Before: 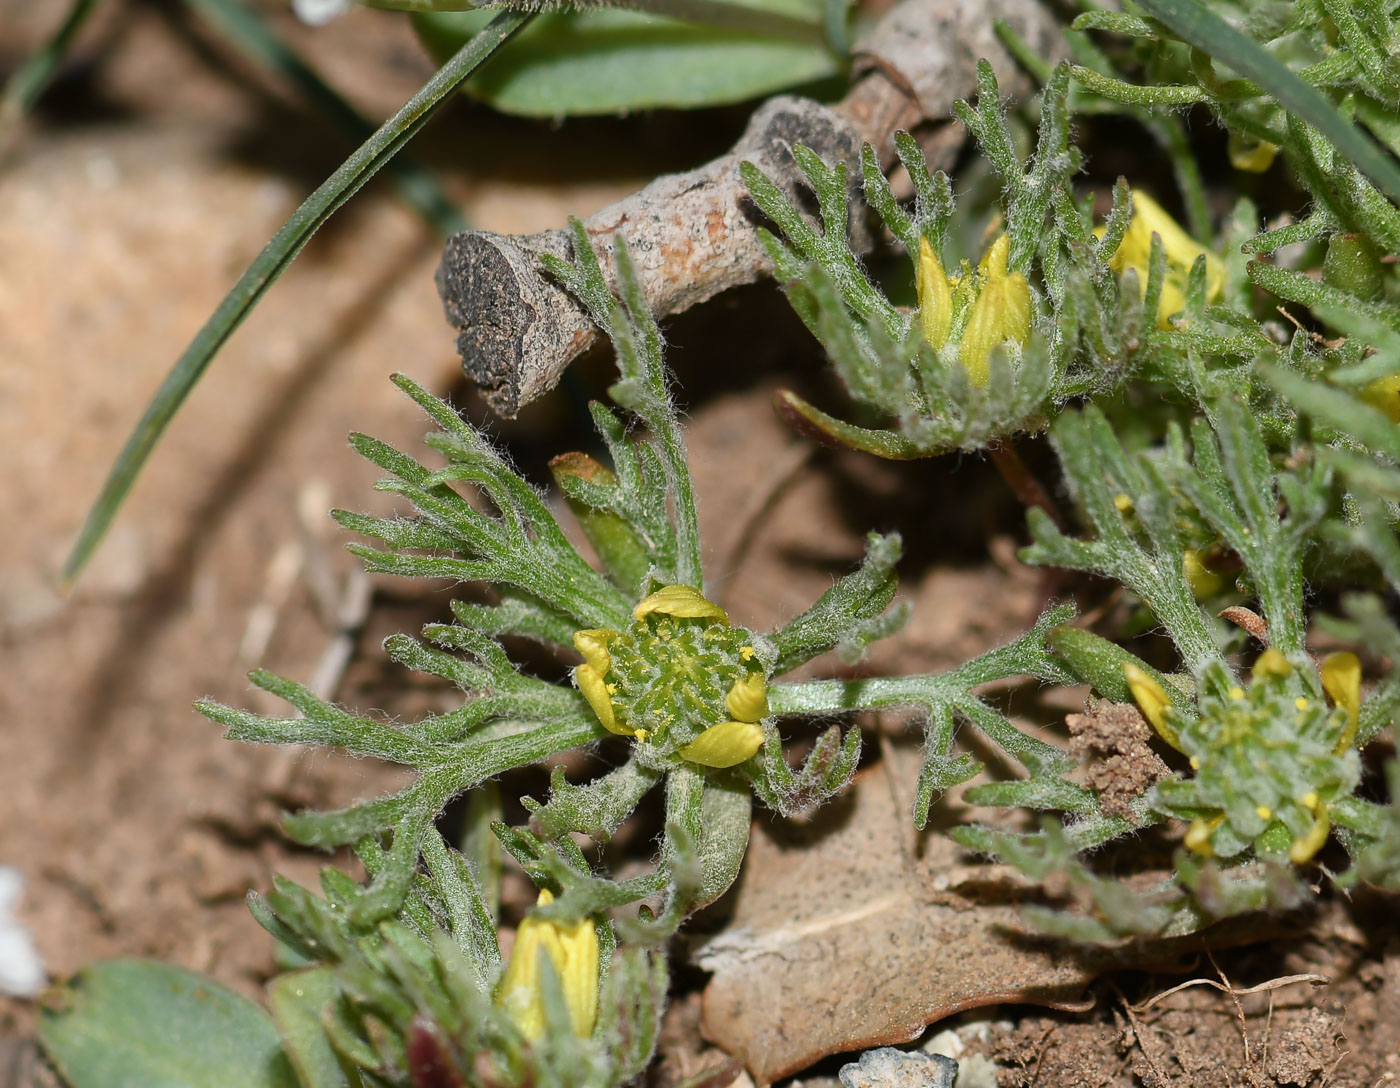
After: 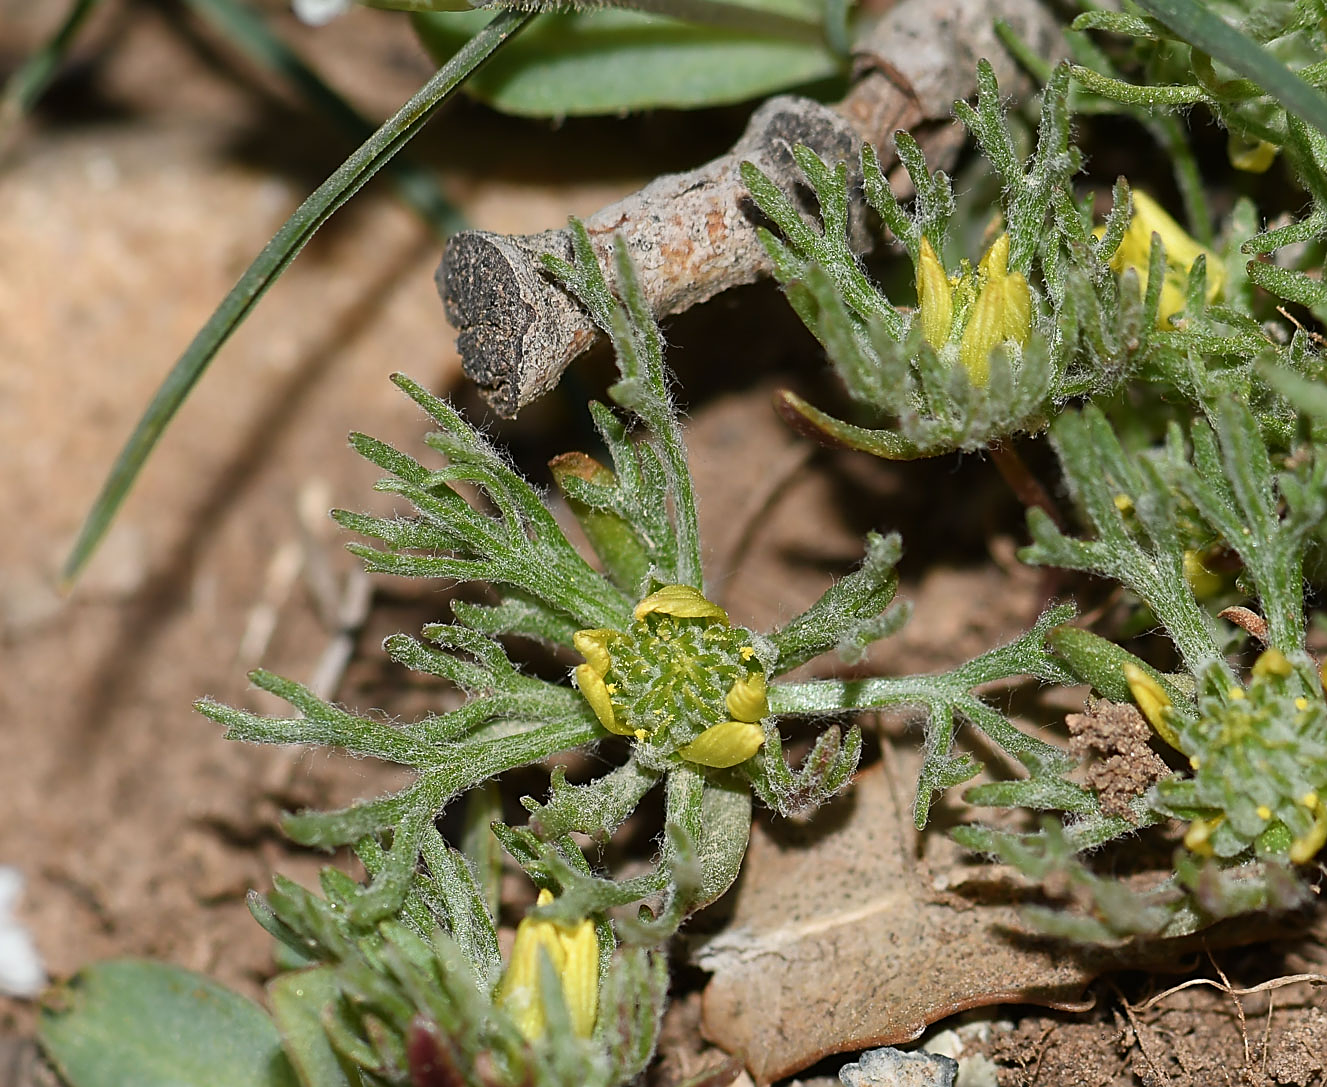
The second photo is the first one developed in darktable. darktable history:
crop and rotate: right 5.167%
sharpen: on, module defaults
